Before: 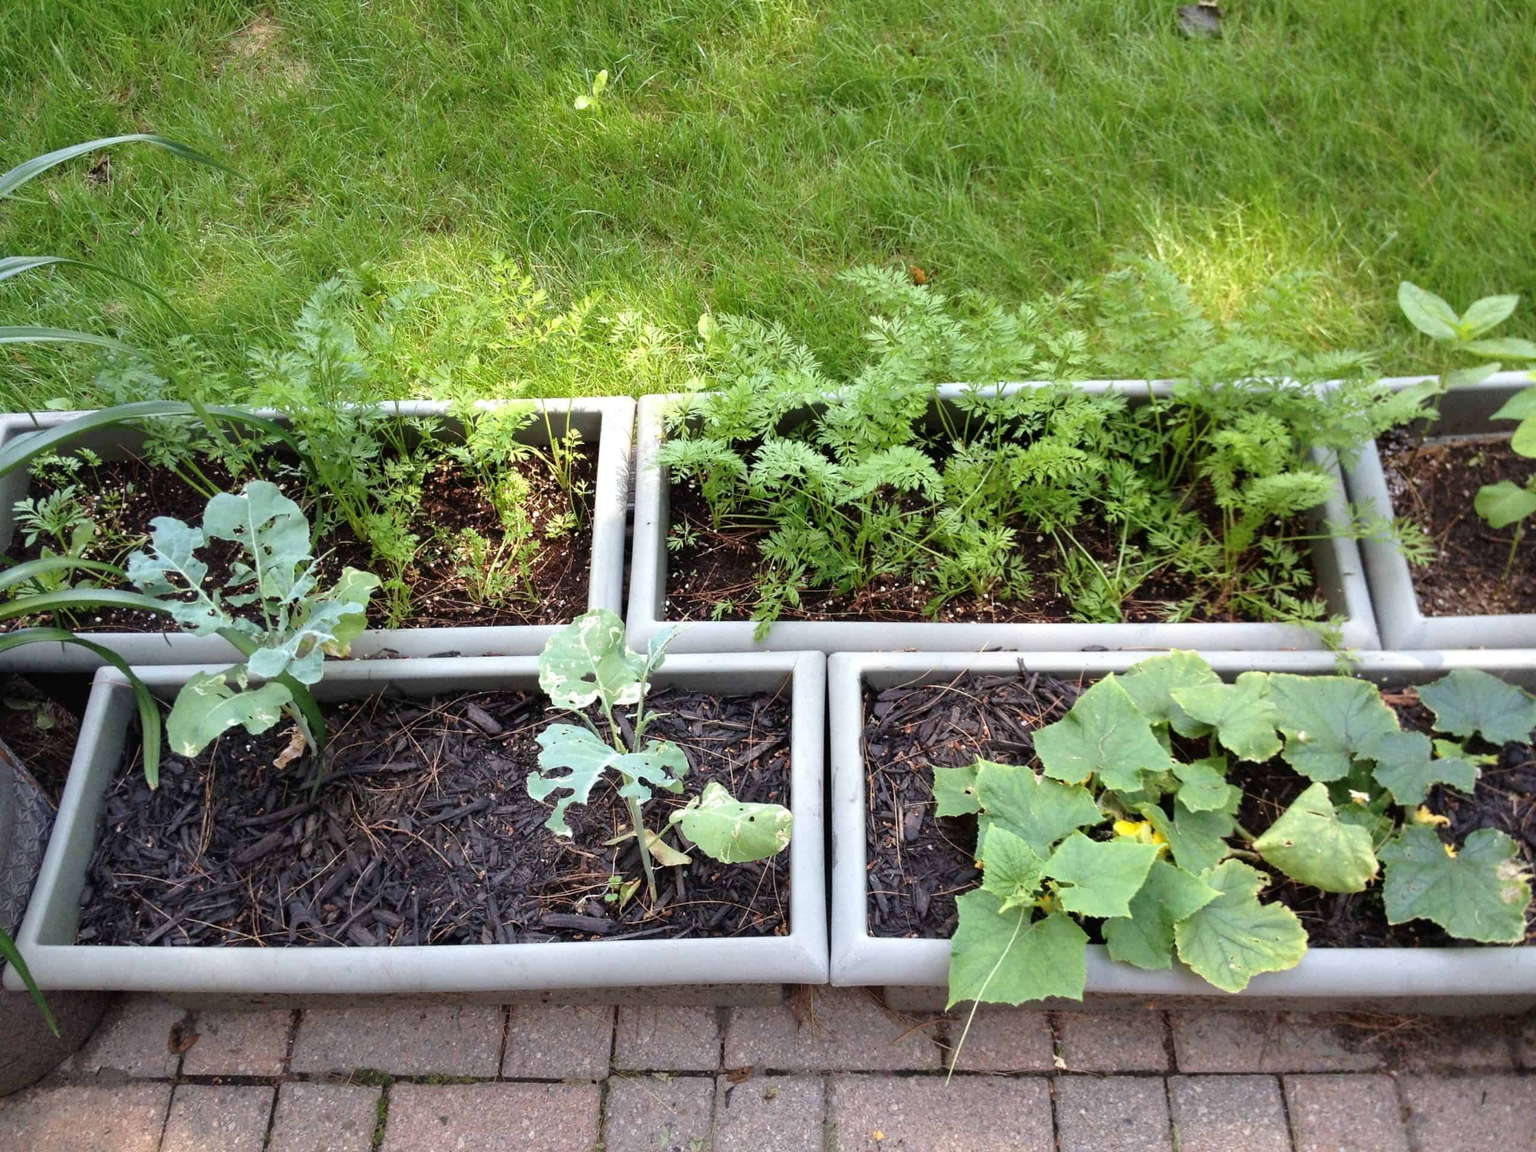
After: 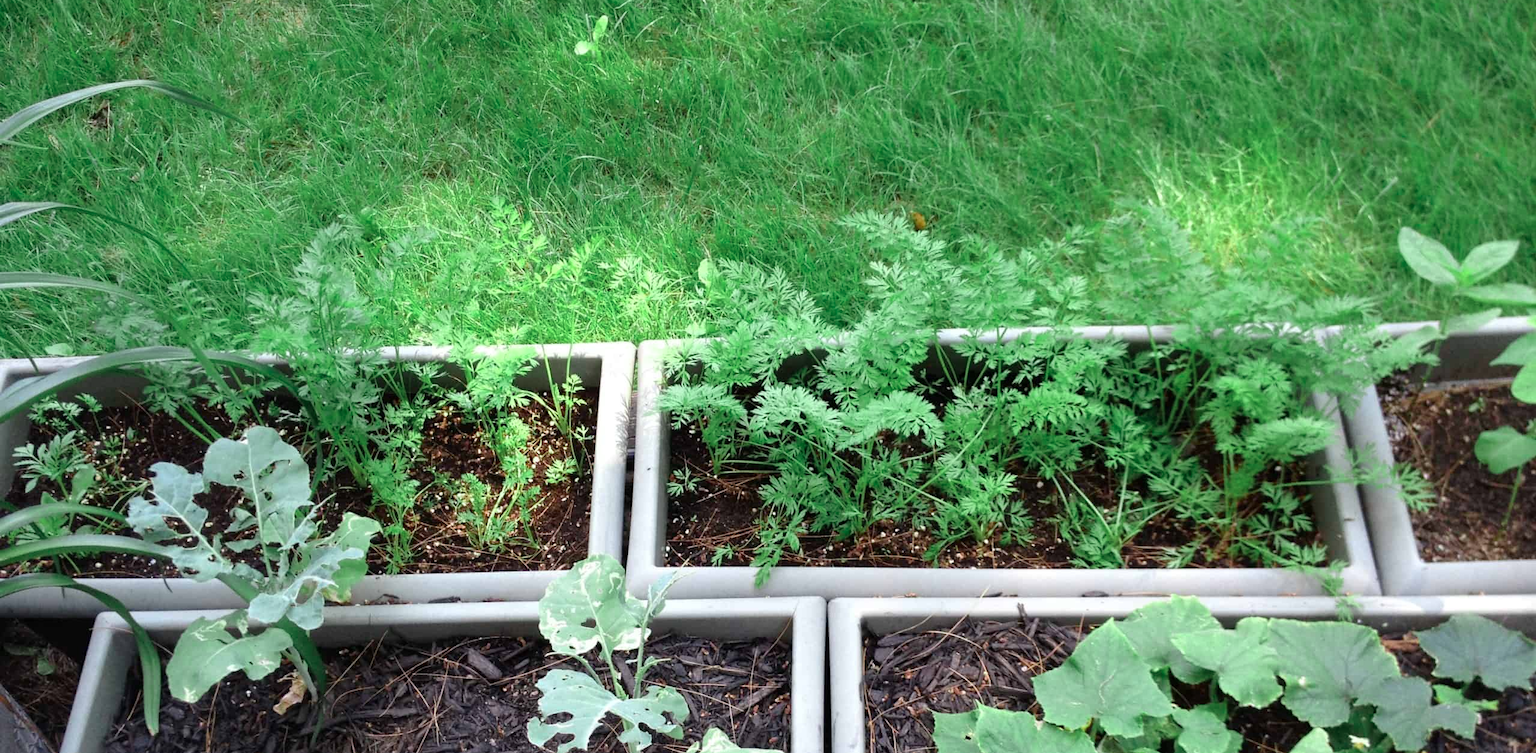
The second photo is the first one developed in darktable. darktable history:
color zones: curves: ch2 [(0, 0.5) (0.143, 0.517) (0.286, 0.571) (0.429, 0.522) (0.571, 0.5) (0.714, 0.5) (0.857, 0.5) (1, 0.5)], process mode strong
crop and rotate: top 4.79%, bottom 29.81%
